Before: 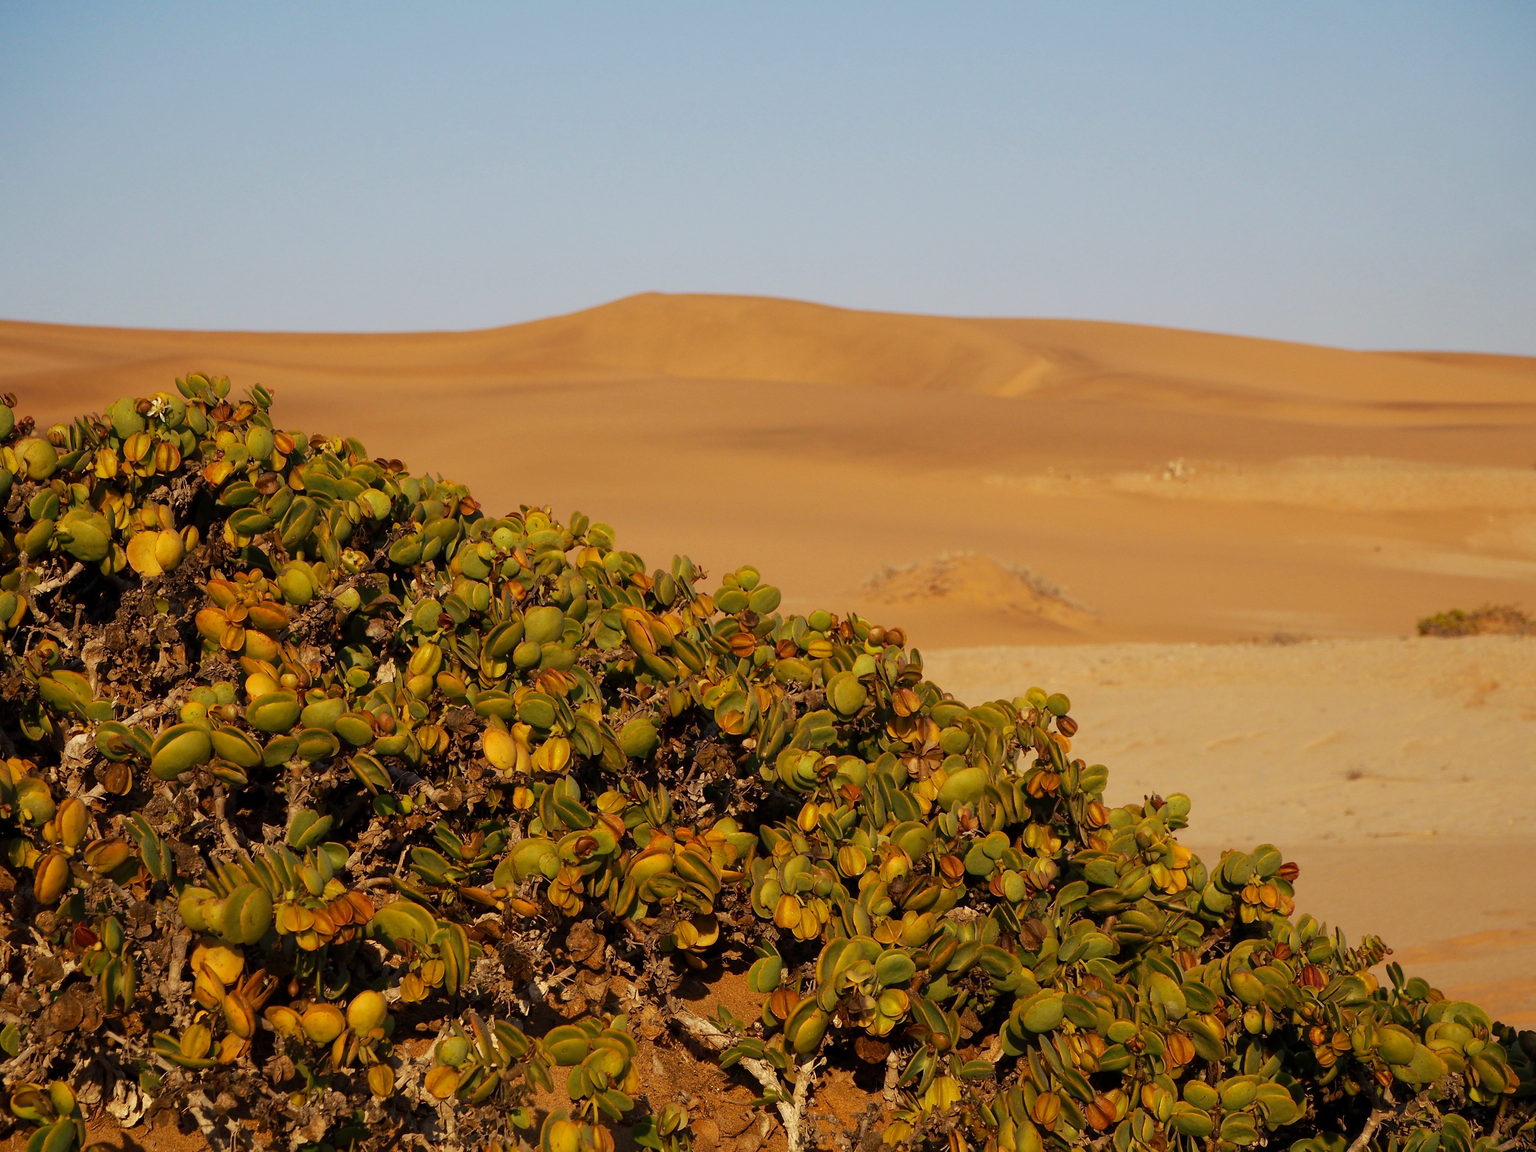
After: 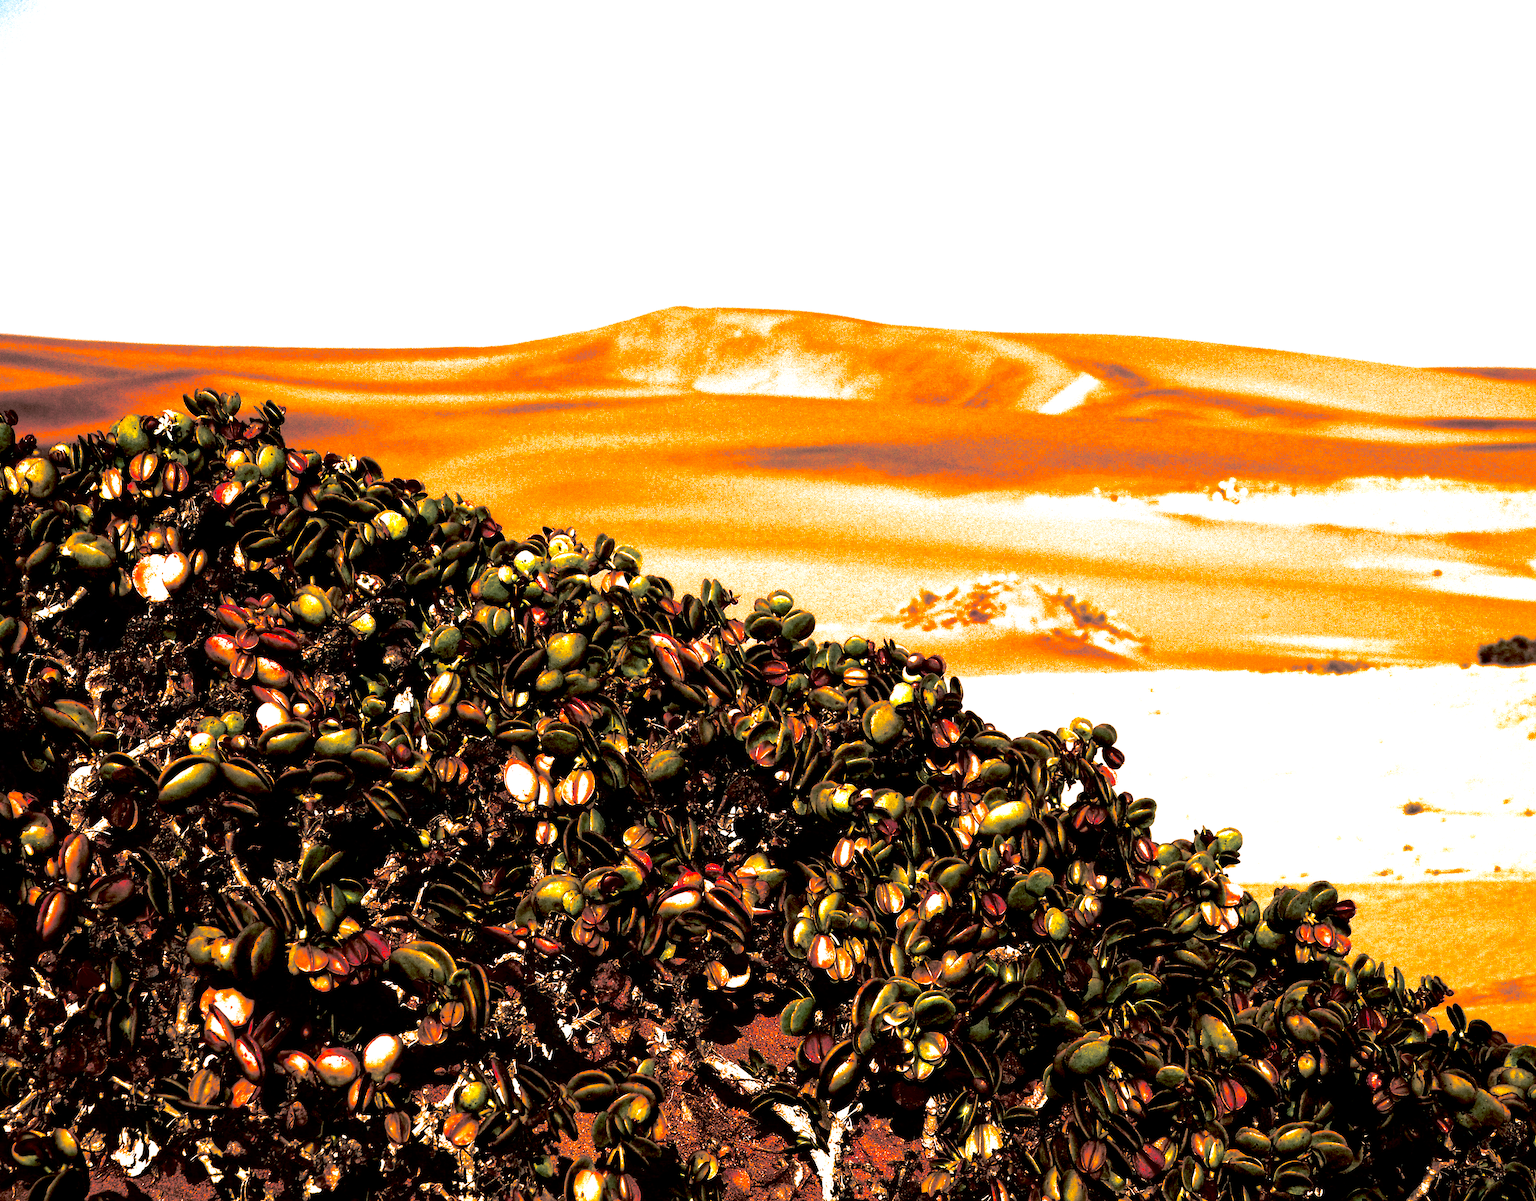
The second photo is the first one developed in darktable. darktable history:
contrast brightness saturation: brightness -1, saturation 1
crop: right 4.126%, bottom 0.031%
exposure: black level correction 0, exposure 1 EV, compensate highlight preservation false
local contrast: mode bilateral grid, contrast 20, coarseness 50, detail 161%, midtone range 0.2
color balance rgb: shadows lift › chroma 2.79%, shadows lift › hue 190.66°, power › hue 171.85°, highlights gain › chroma 2.16%, highlights gain › hue 75.26°, global offset › luminance -0.51%, perceptual saturation grading › highlights -33.8%, perceptual saturation grading › mid-tones 14.98%, perceptual saturation grading › shadows 48.43%, perceptual brilliance grading › highlights 15.68%, perceptual brilliance grading › mid-tones 6.62%, perceptual brilliance grading › shadows -14.98%, global vibrance 11.32%, contrast 5.05%
split-toning: shadows › hue 186.43°, highlights › hue 49.29°, compress 30.29%
grain: coarseness 0.09 ISO
